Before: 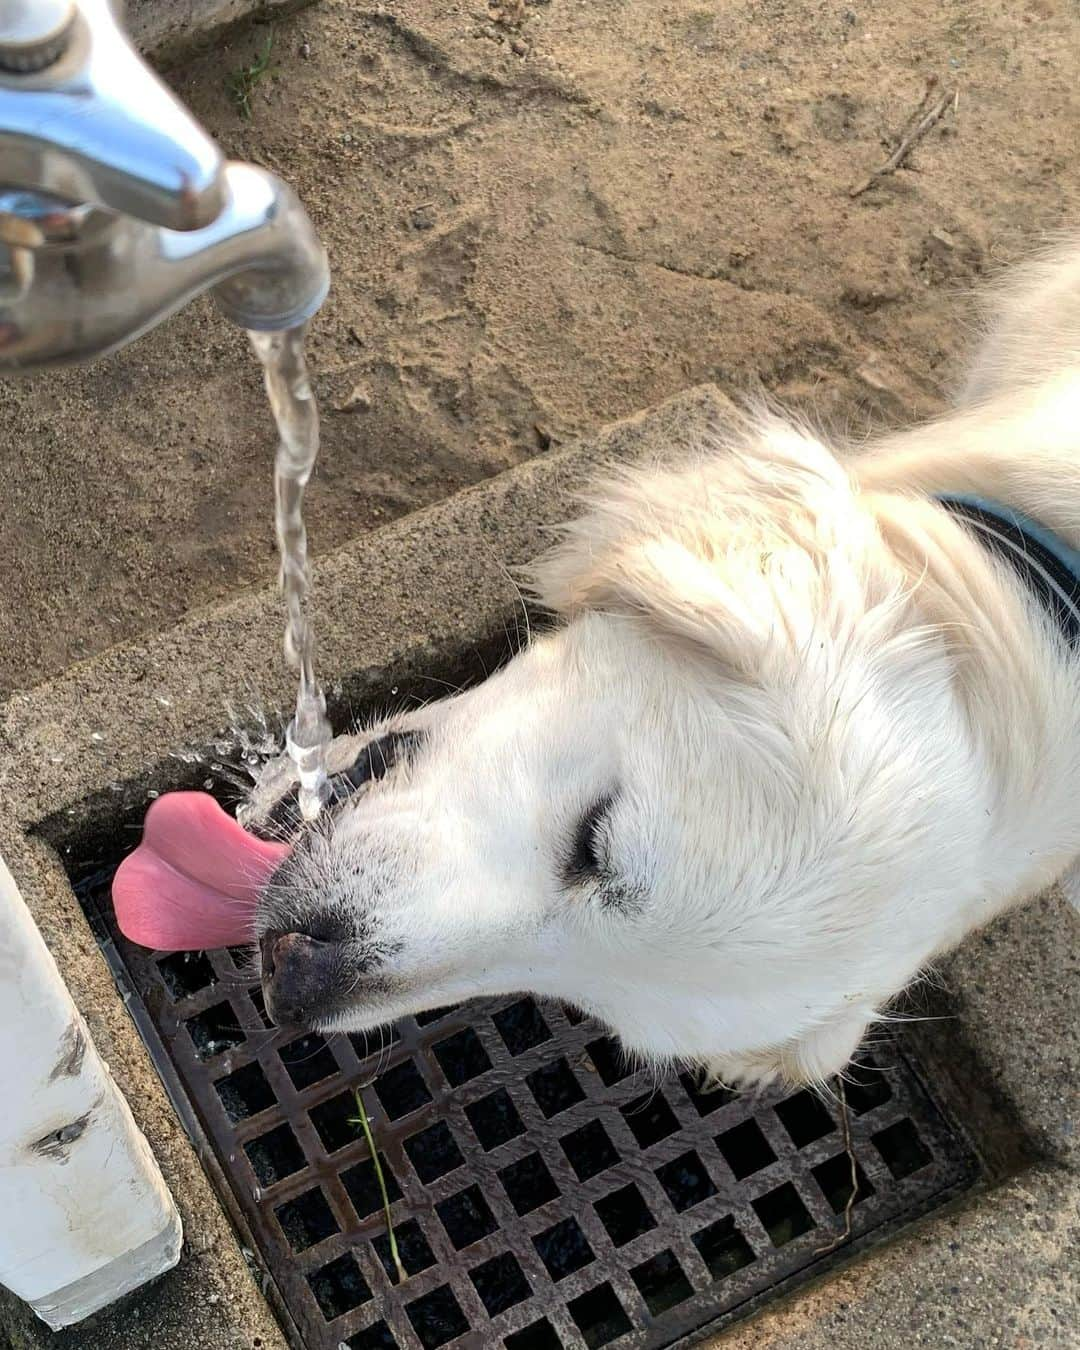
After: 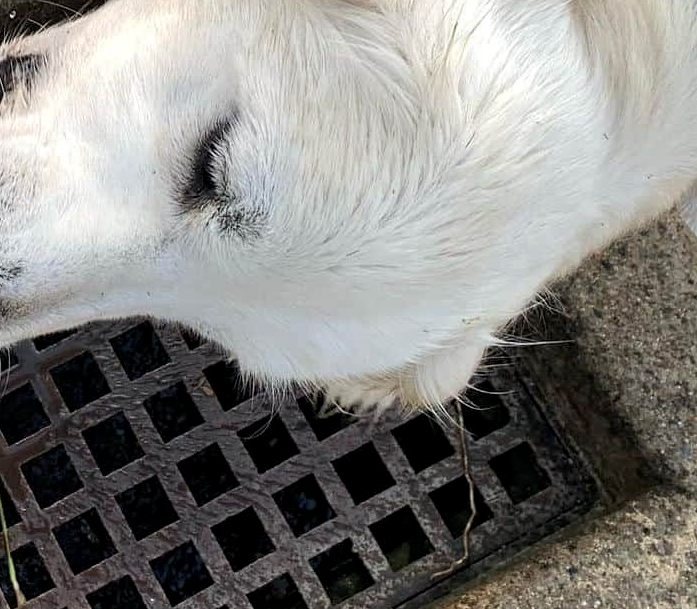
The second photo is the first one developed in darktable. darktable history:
crop and rotate: left 35.373%, top 50.095%, bottom 4.79%
contrast equalizer: octaves 7, y [[0.5, 0.542, 0.583, 0.625, 0.667, 0.708], [0.5 ×6], [0.5 ×6], [0 ×6], [0 ×6]], mix 0.312
